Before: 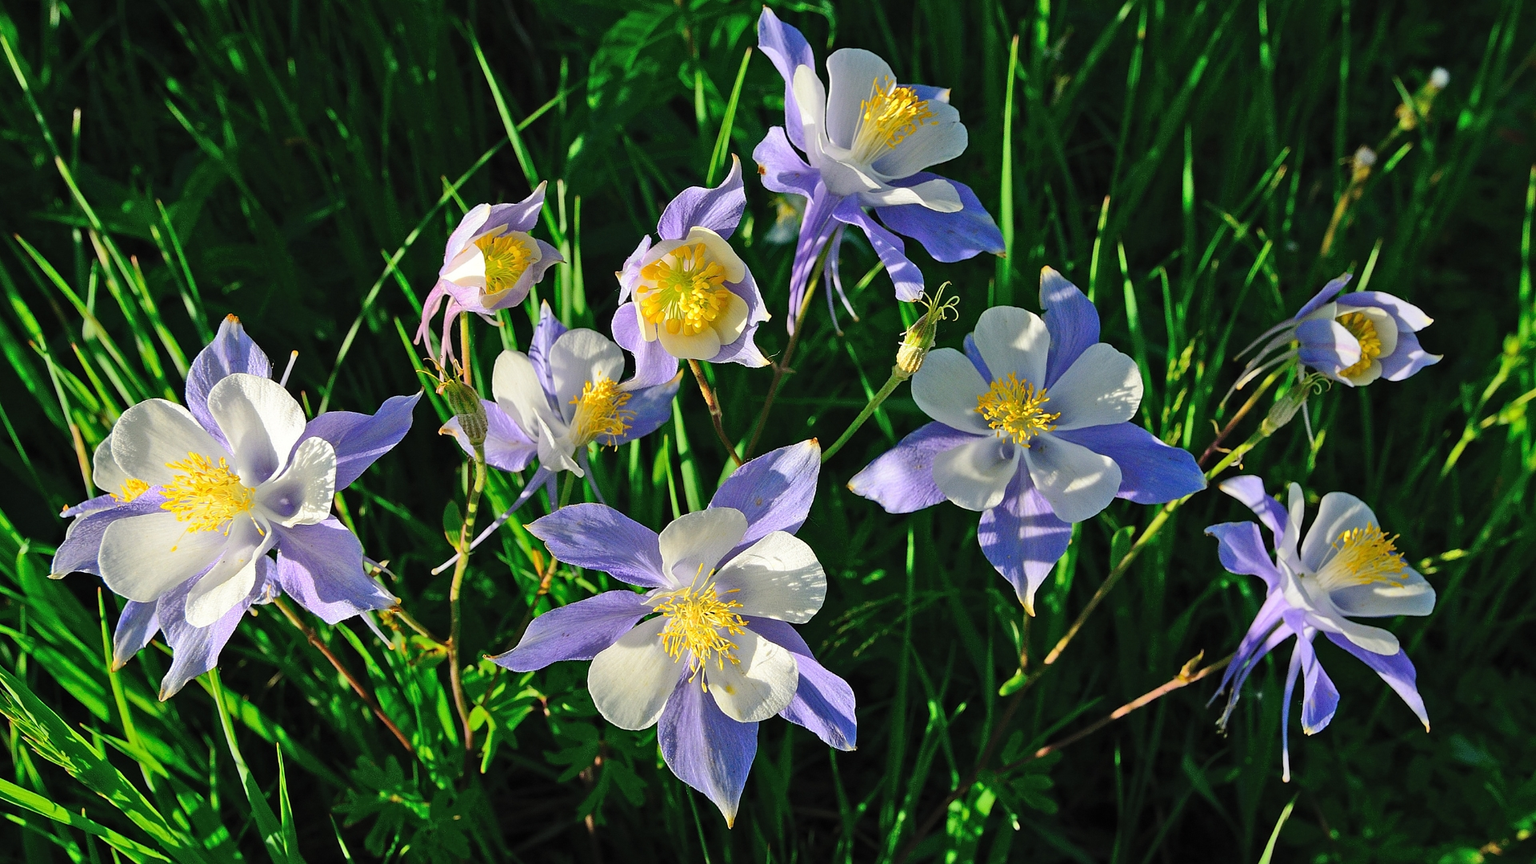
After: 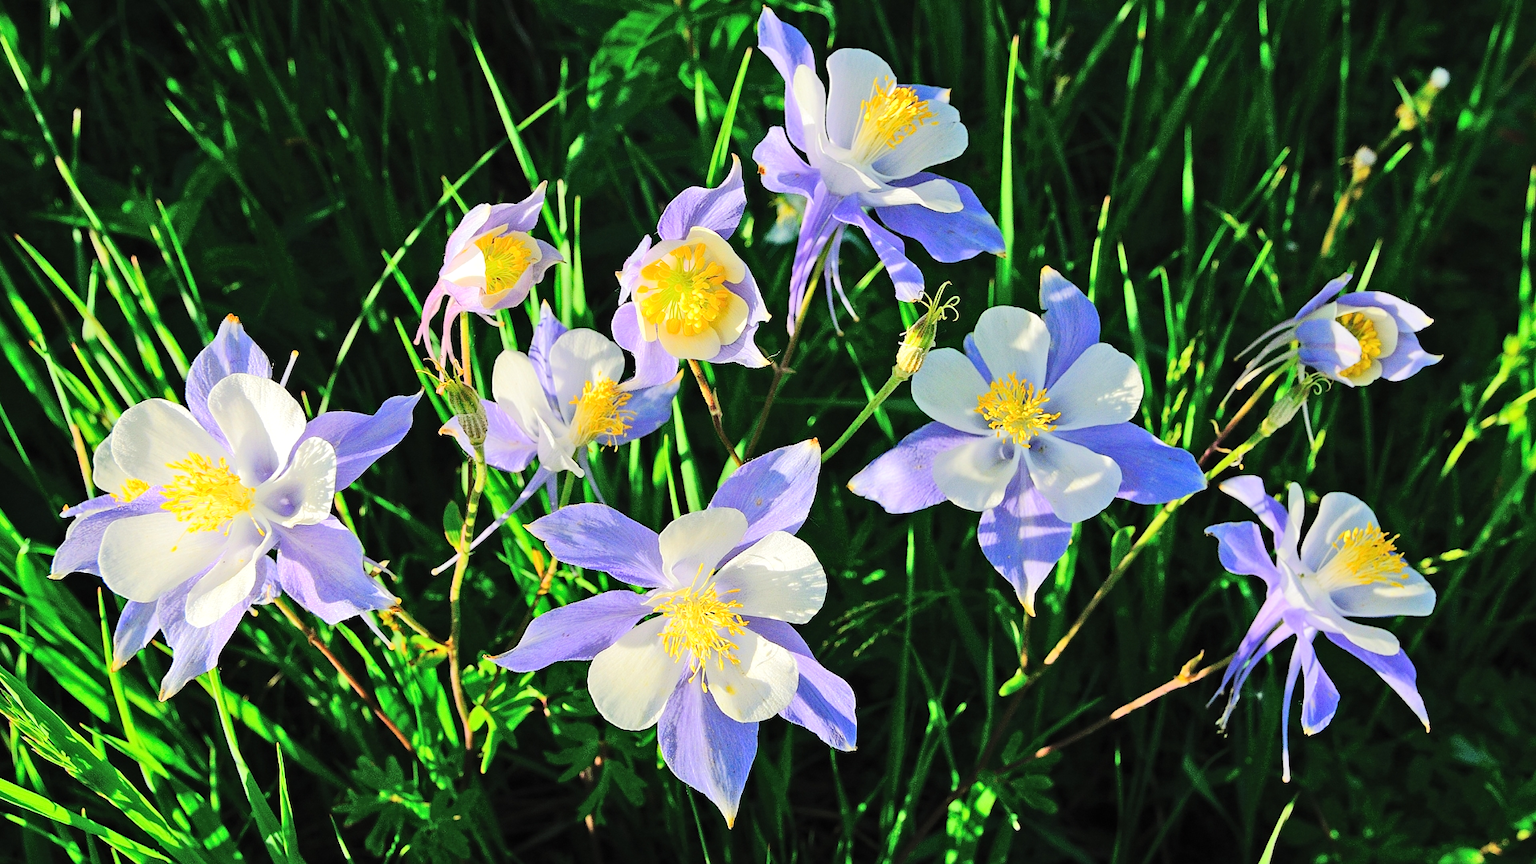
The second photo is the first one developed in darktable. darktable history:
tone equalizer: -7 EV 0.161 EV, -6 EV 0.572 EV, -5 EV 1.19 EV, -4 EV 1.31 EV, -3 EV 1.17 EV, -2 EV 0.6 EV, -1 EV 0.148 EV, edges refinement/feathering 500, mask exposure compensation -1.57 EV, preserve details no
